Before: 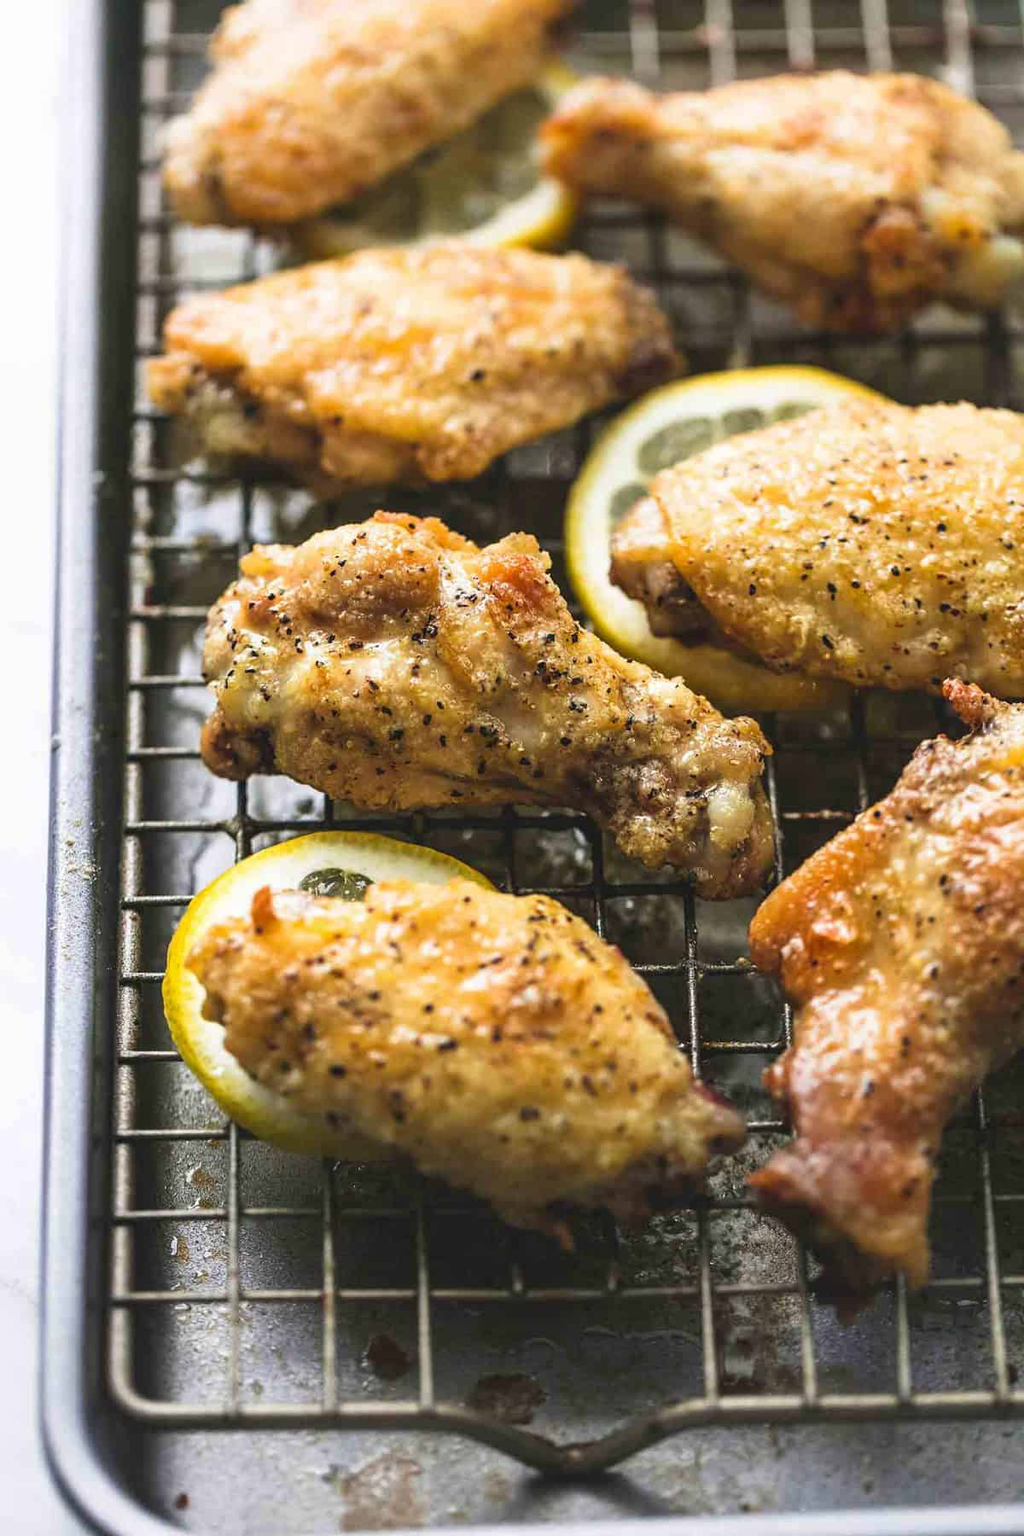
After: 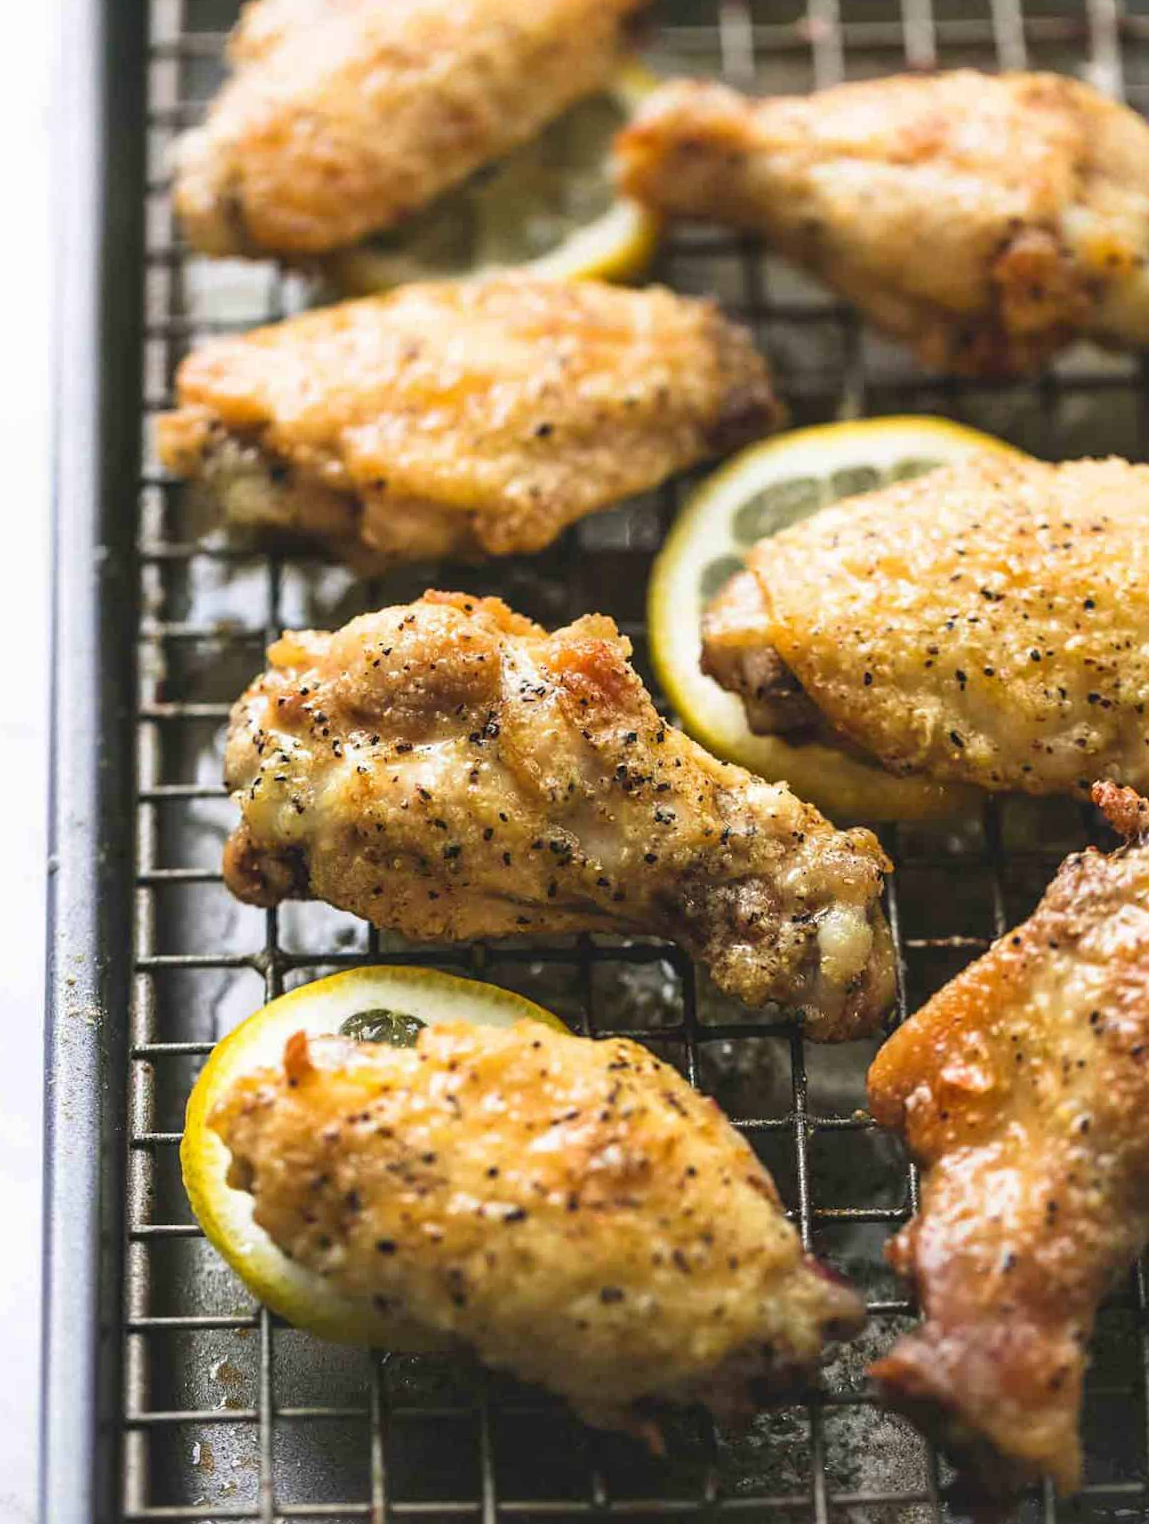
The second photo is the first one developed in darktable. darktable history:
crop and rotate: angle 0.457°, left 0.422%, right 2.62%, bottom 14.318%
